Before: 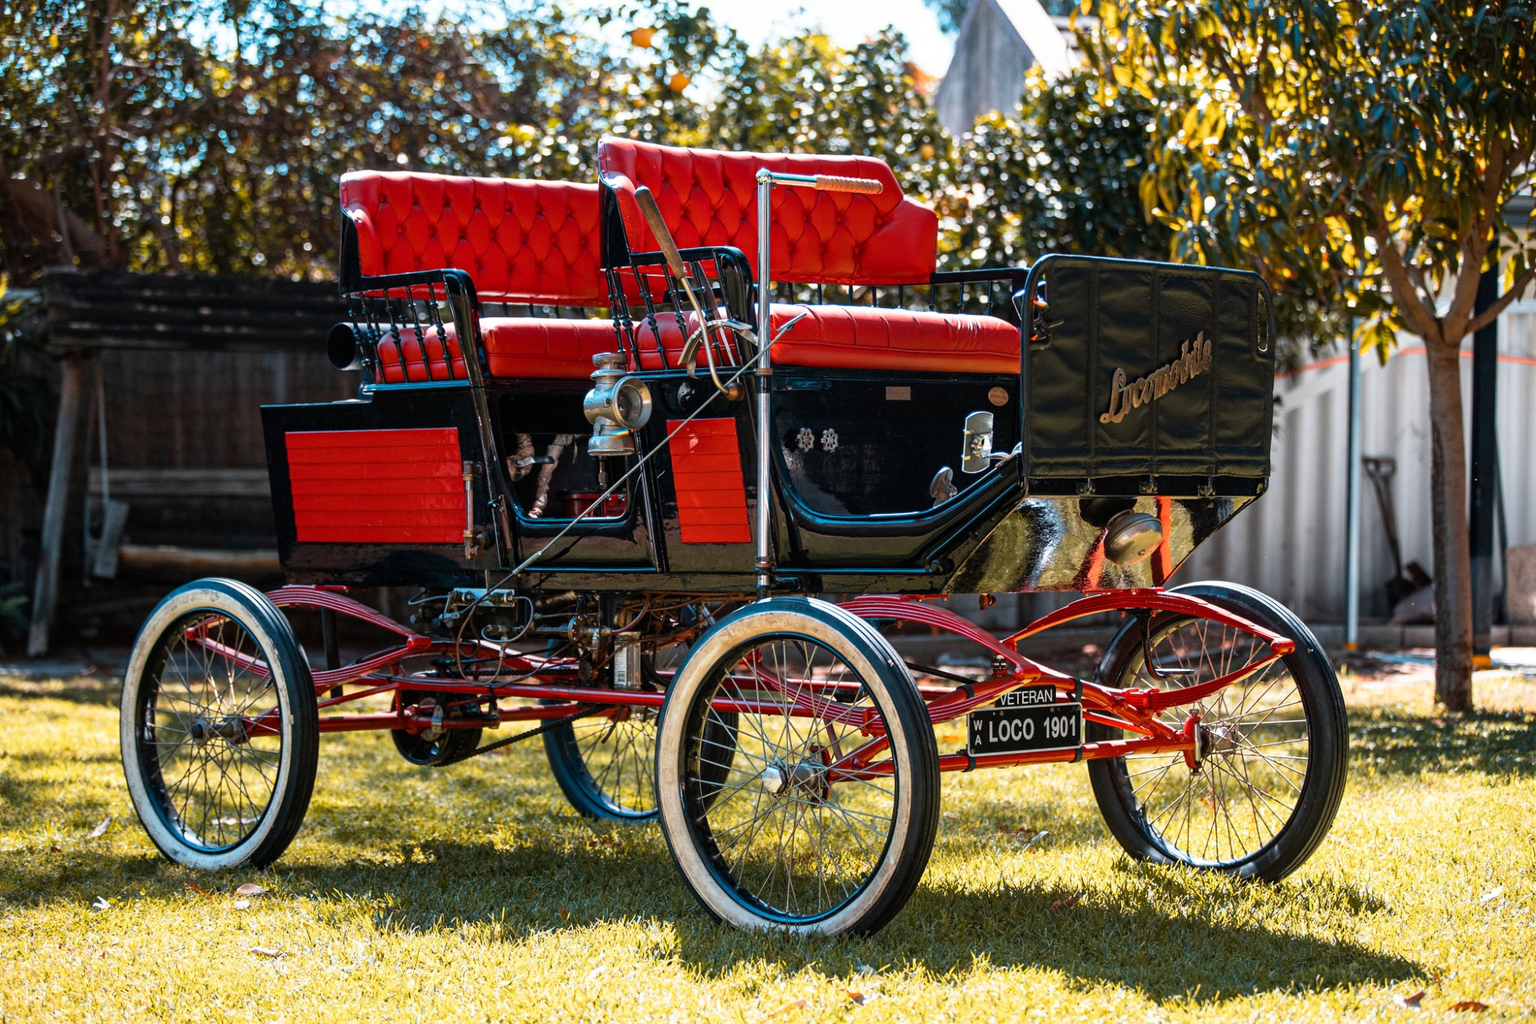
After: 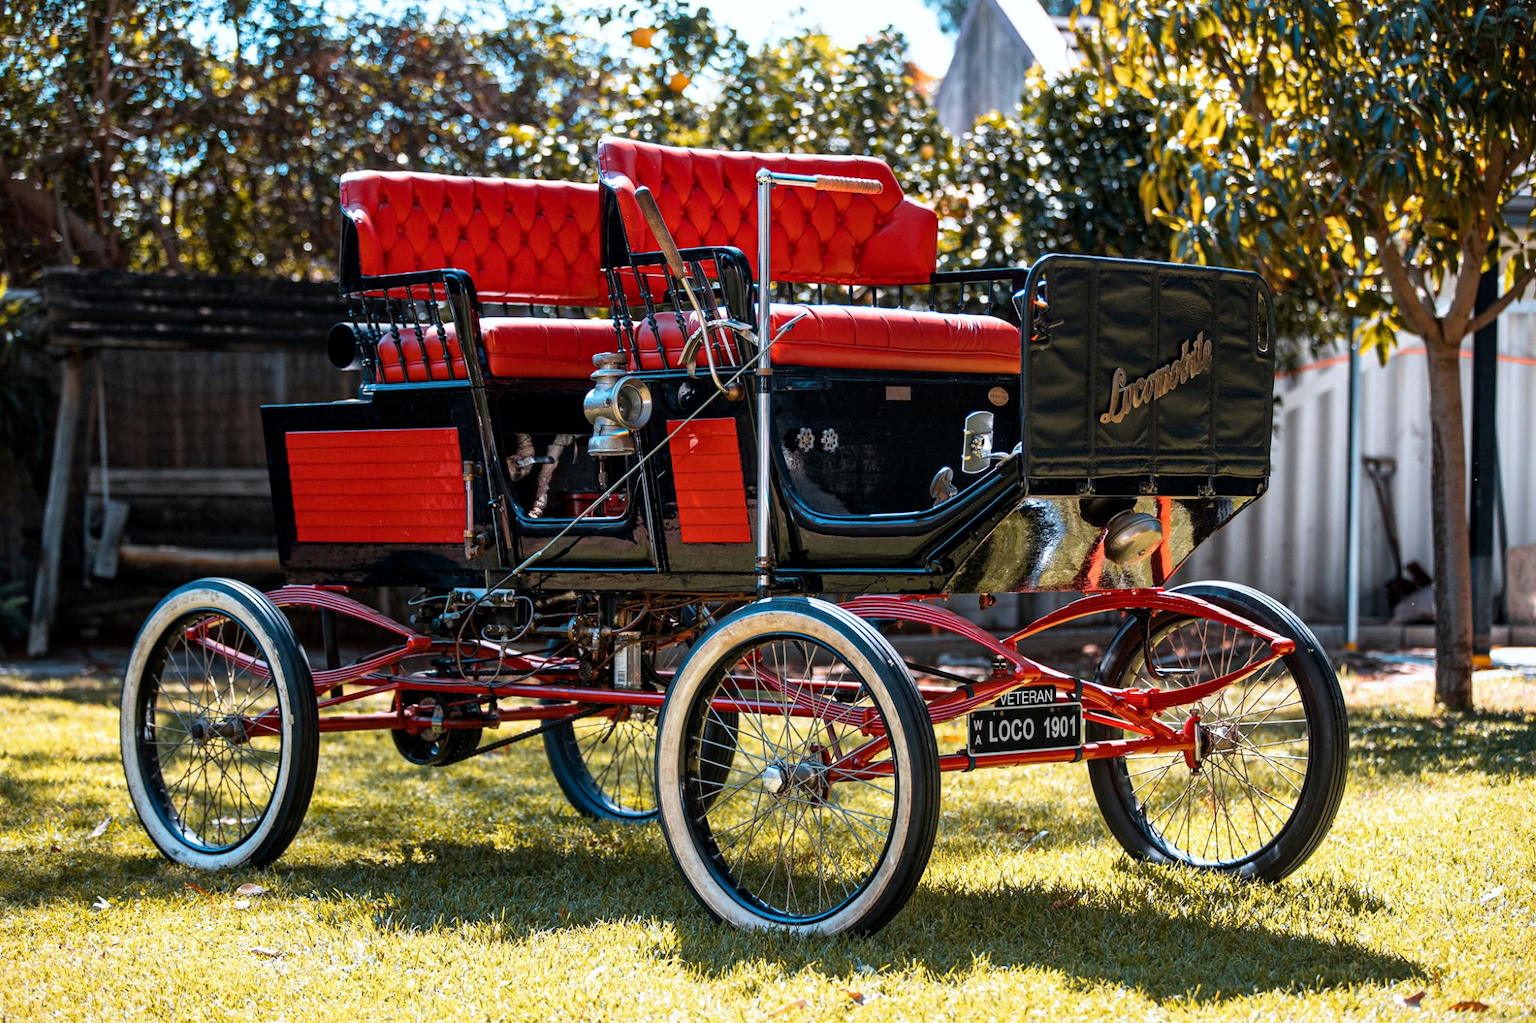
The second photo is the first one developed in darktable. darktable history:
white balance: red 0.98, blue 1.034
local contrast: mode bilateral grid, contrast 20, coarseness 50, detail 120%, midtone range 0.2
